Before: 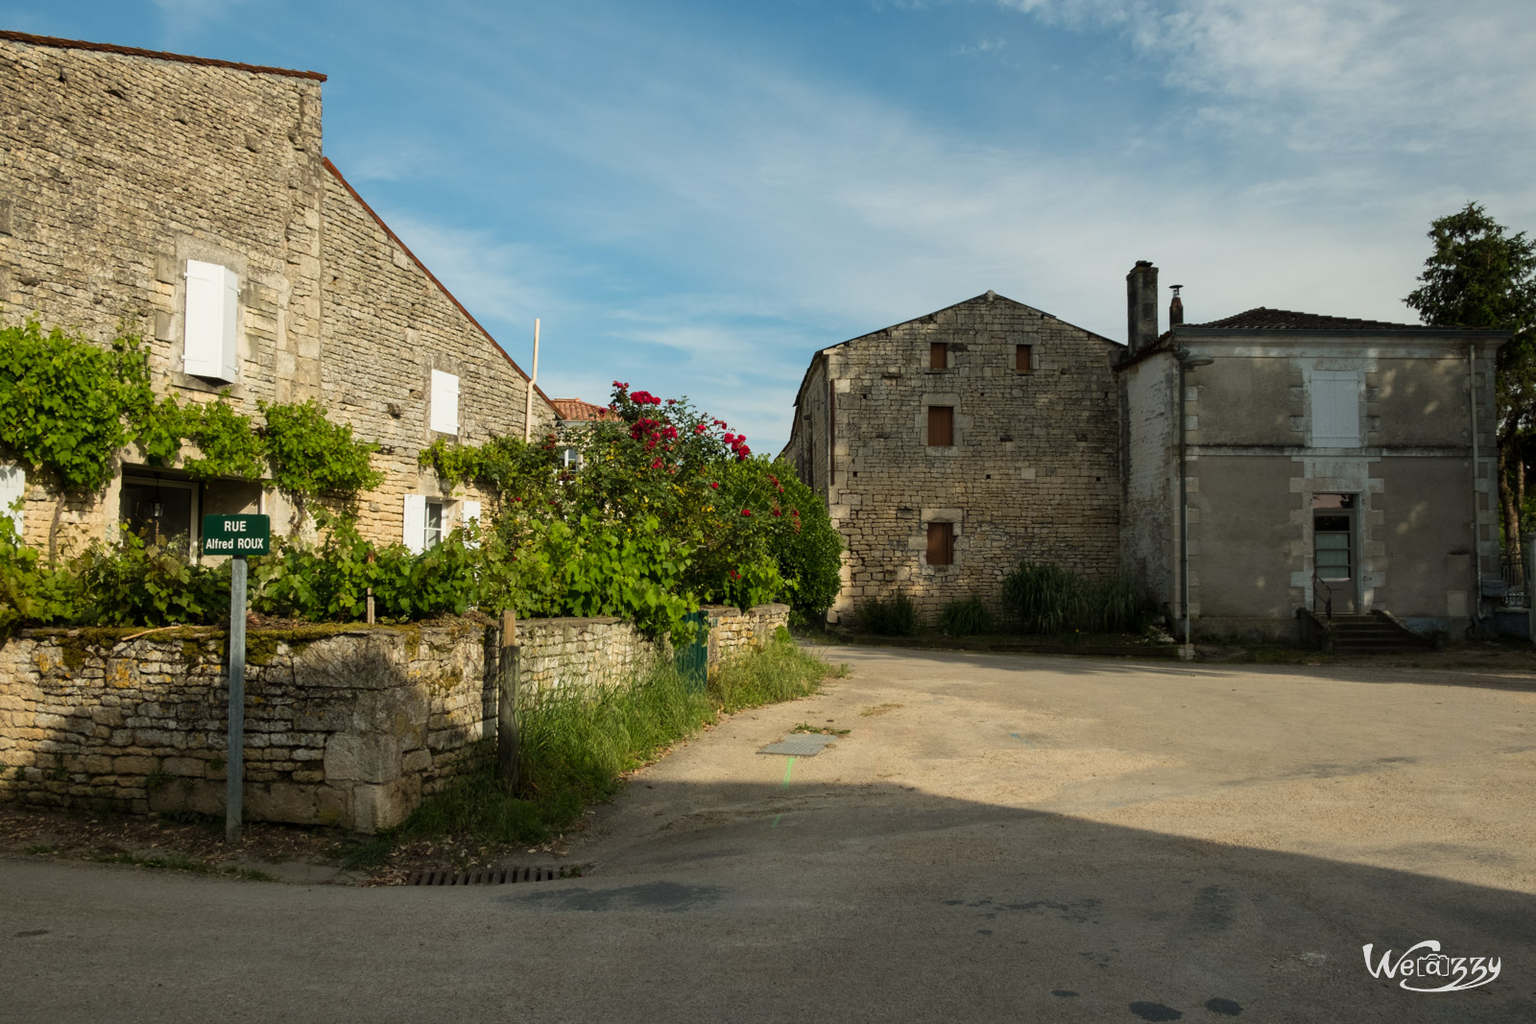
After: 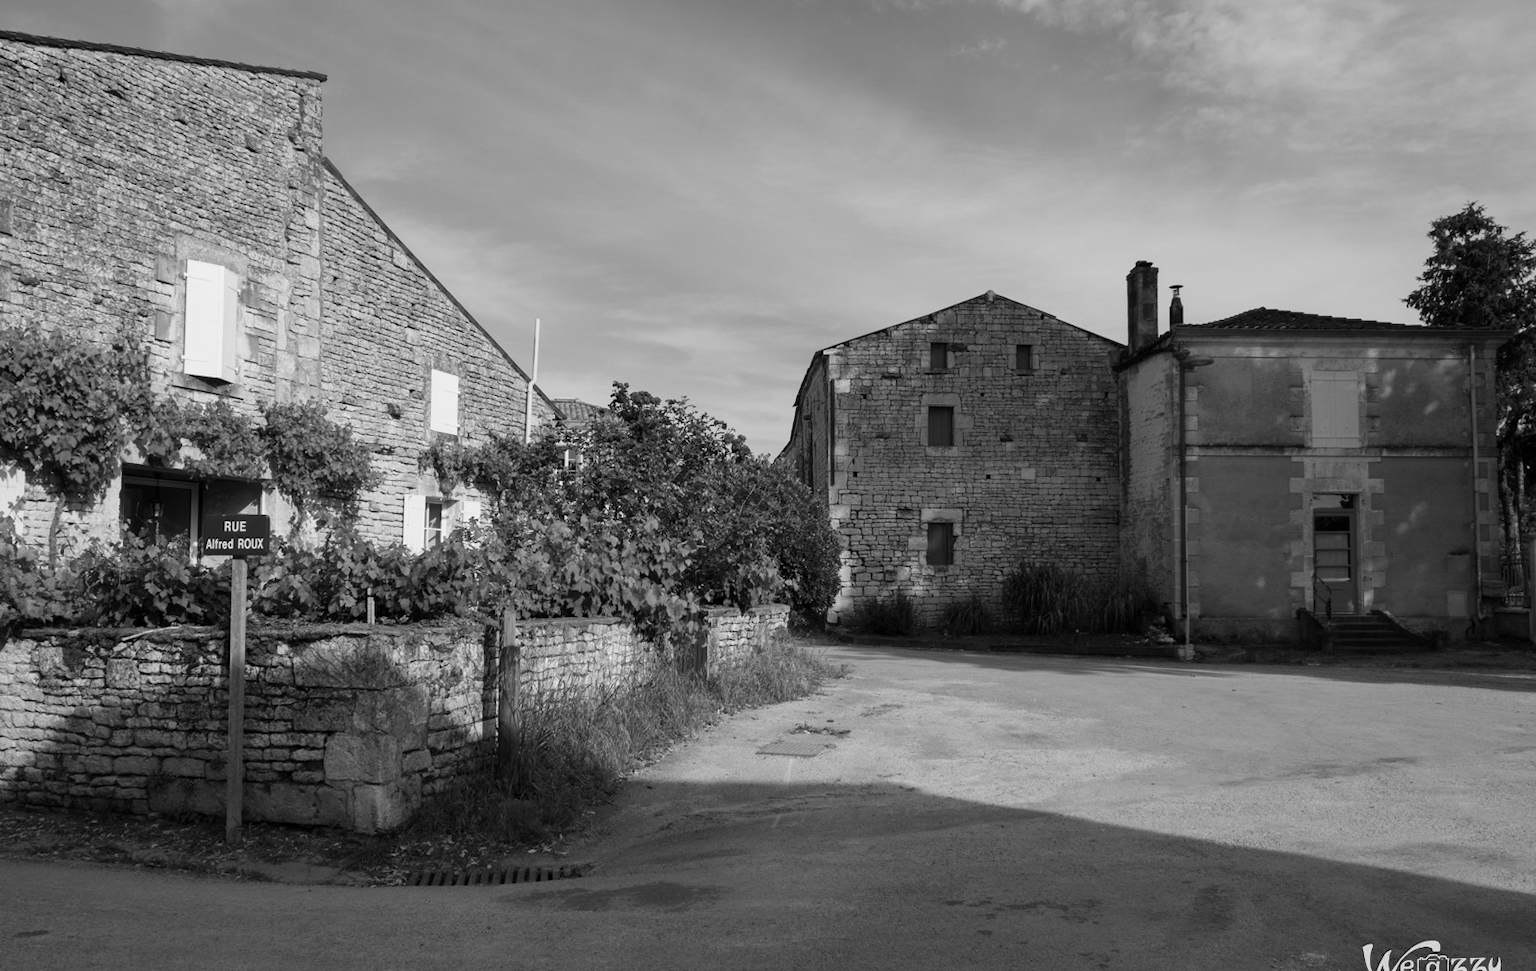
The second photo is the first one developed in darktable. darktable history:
crop and rotate: top 0%, bottom 5.097%
monochrome: a 32, b 64, size 2.3
